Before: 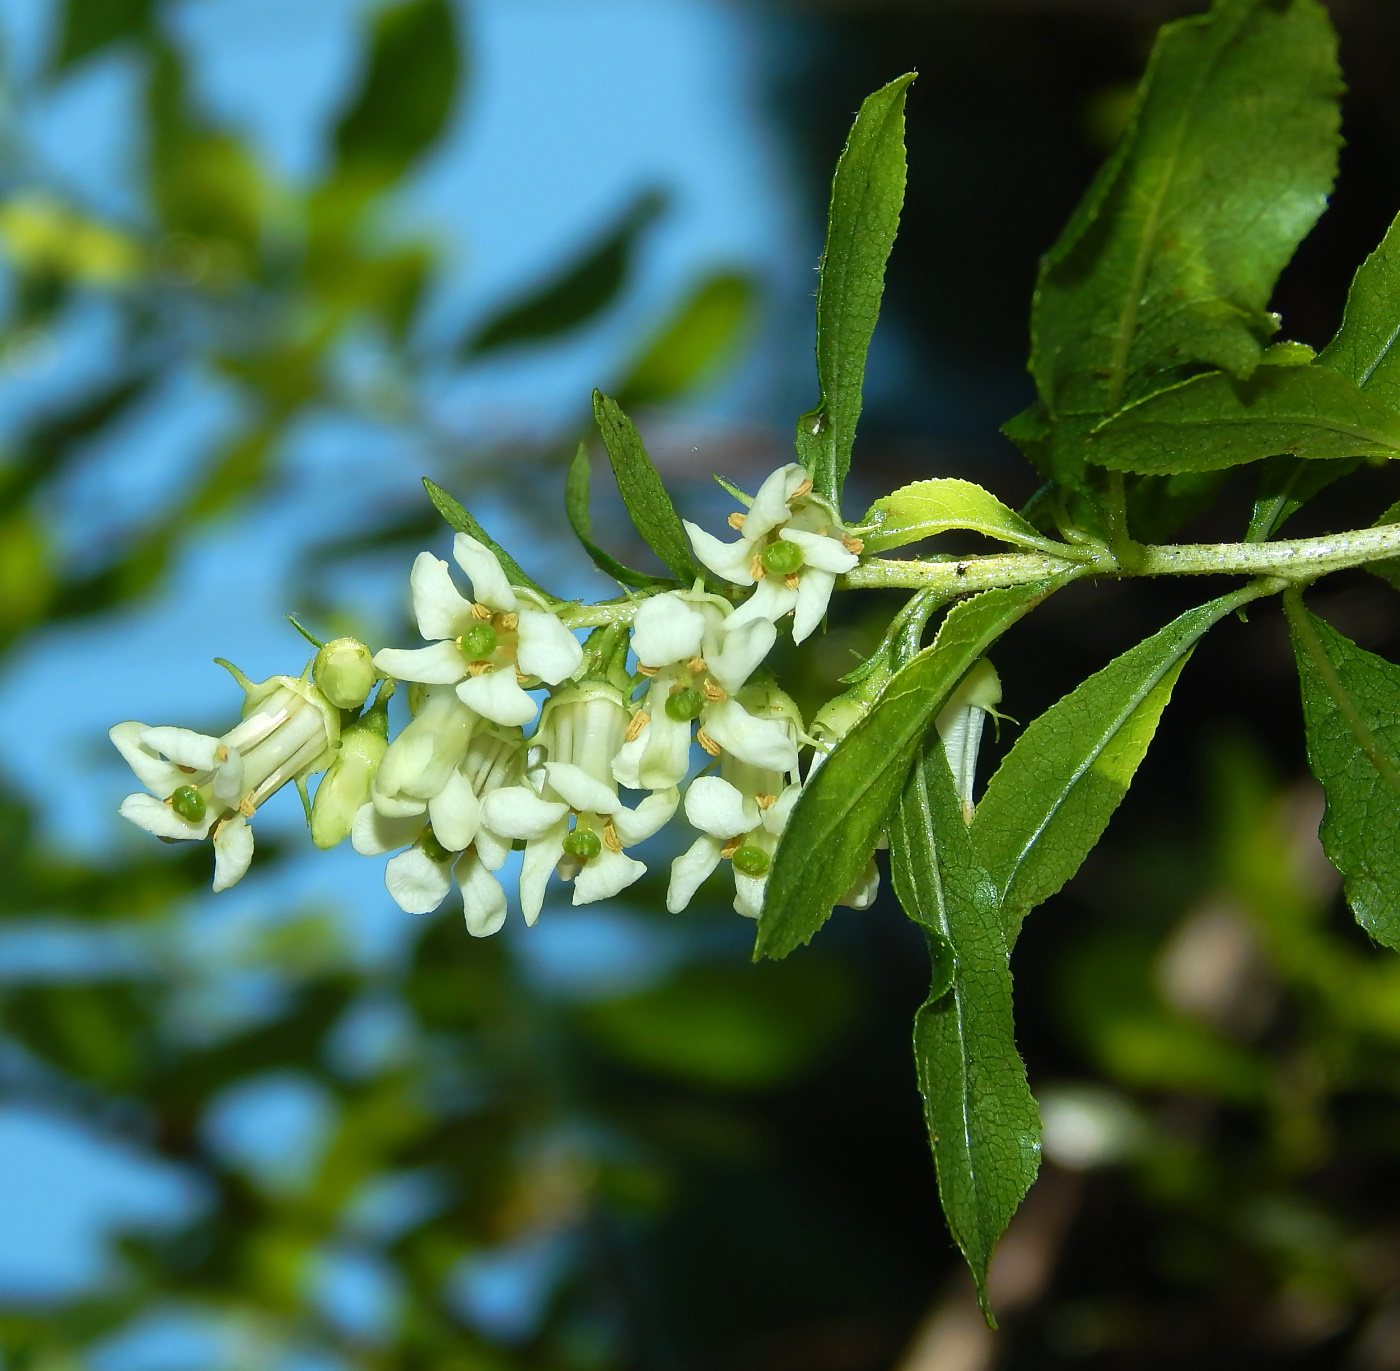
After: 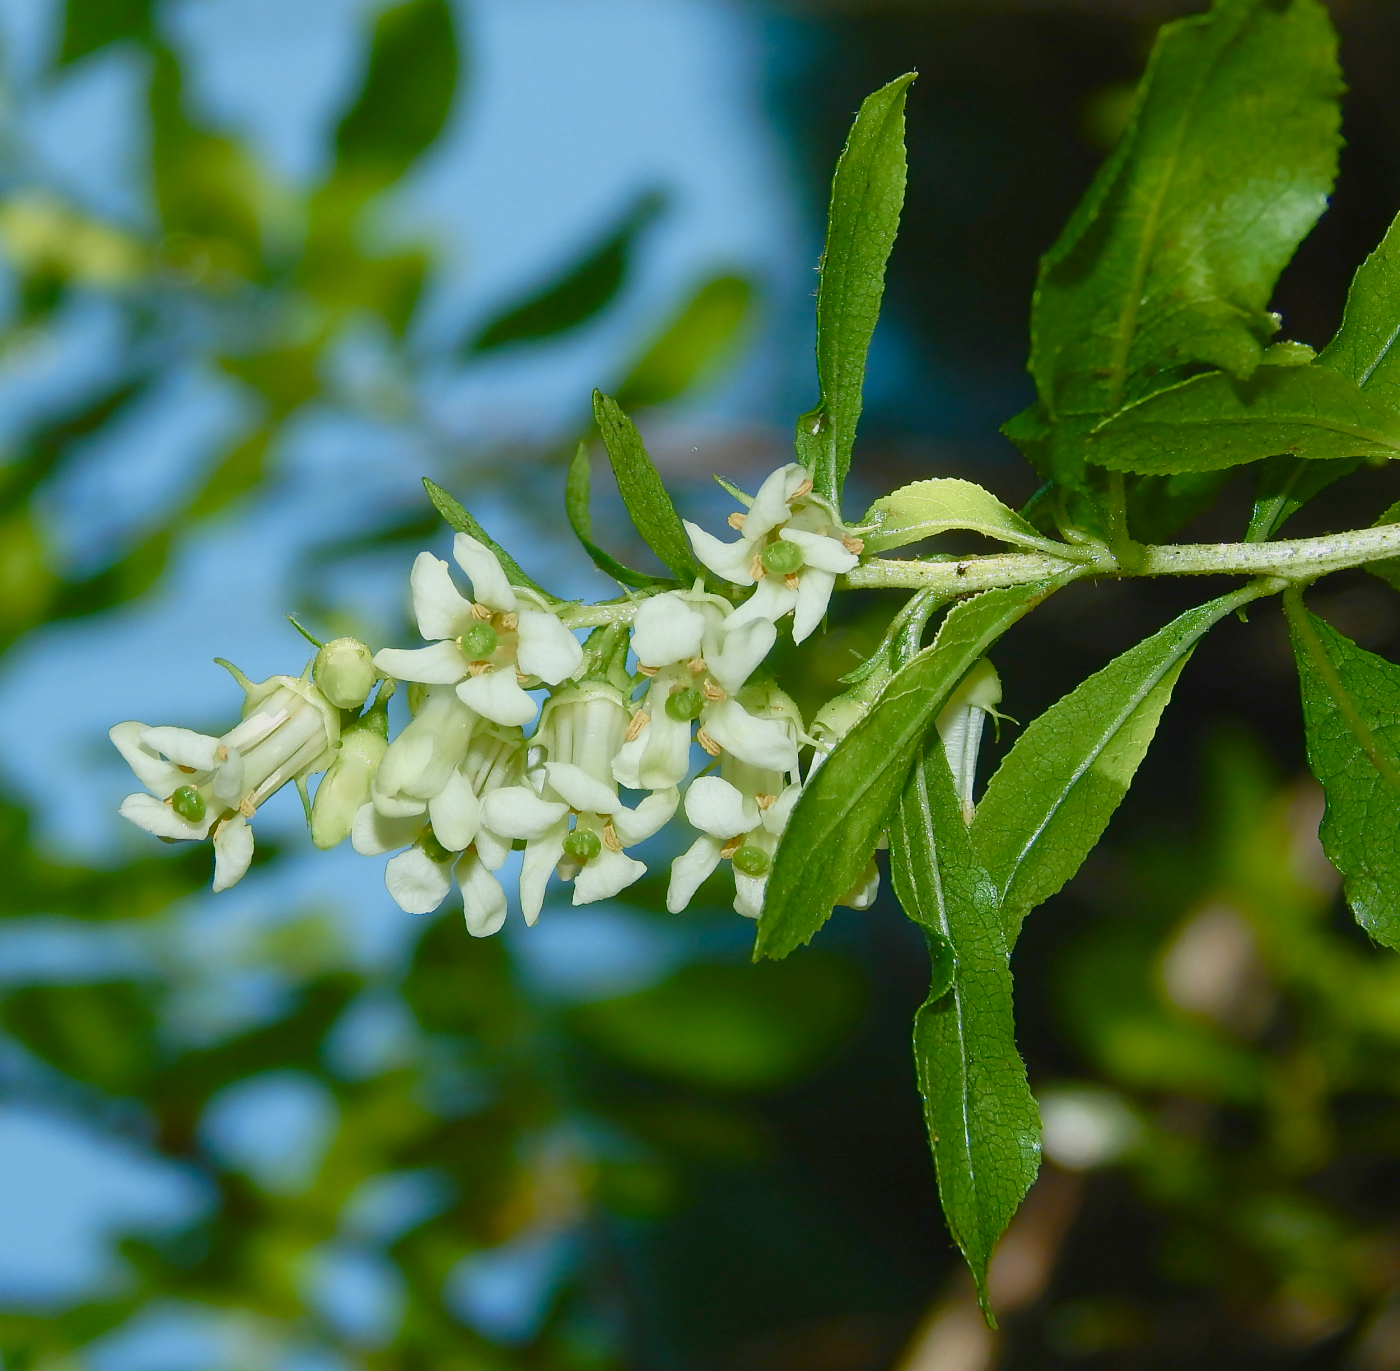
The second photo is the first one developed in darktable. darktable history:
color balance rgb: shadows lift › chroma 1%, shadows lift › hue 113°, highlights gain › chroma 0.2%, highlights gain › hue 333°, perceptual saturation grading › global saturation 20%, perceptual saturation grading › highlights -50%, perceptual saturation grading › shadows 25%, contrast -20%
exposure: black level correction 0, exposure 0.2 EV, compensate exposure bias true, compensate highlight preservation false
